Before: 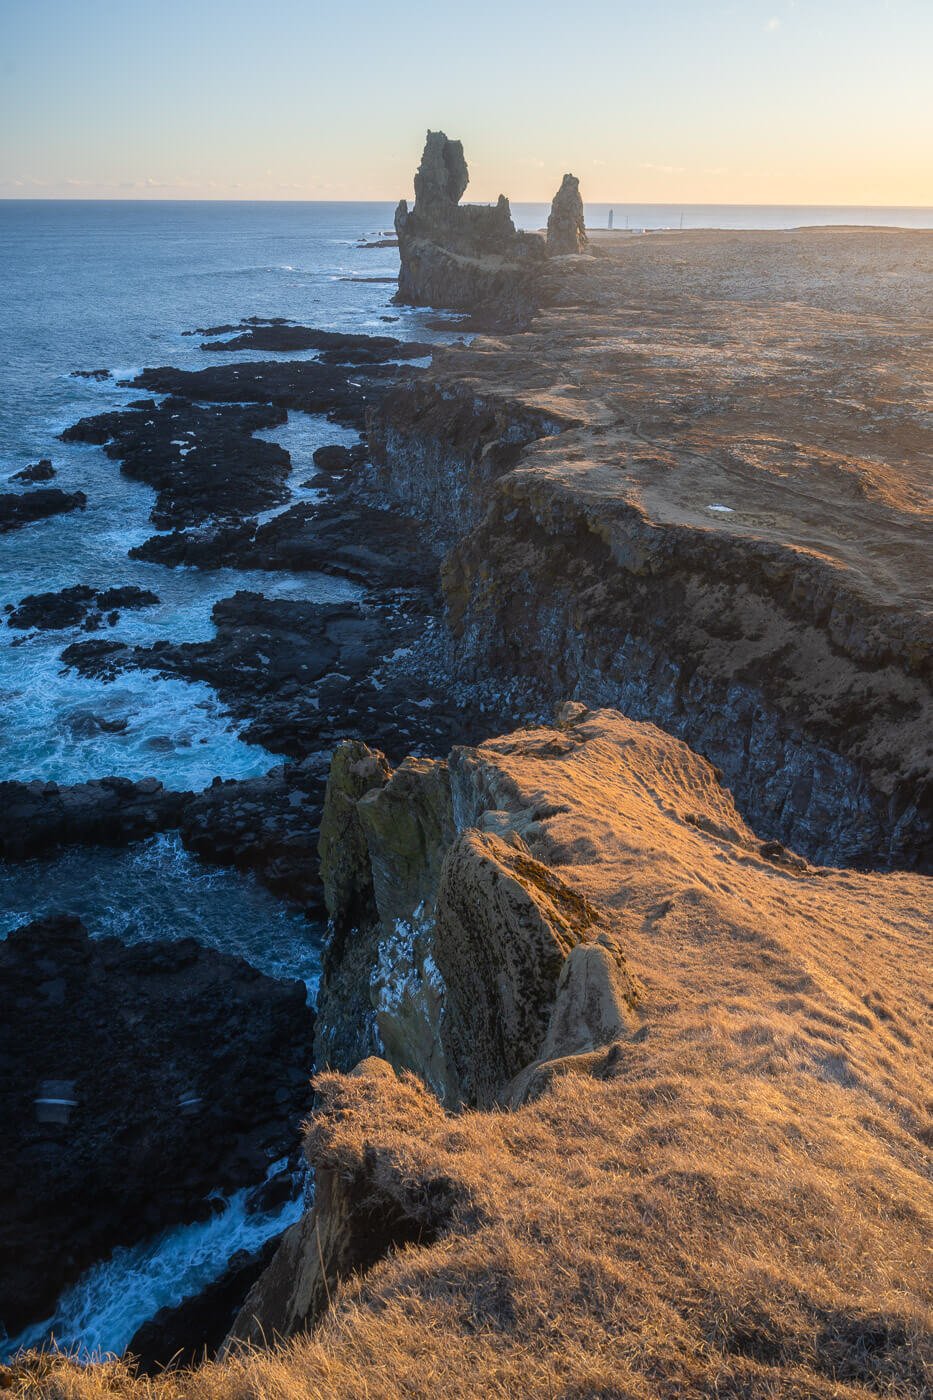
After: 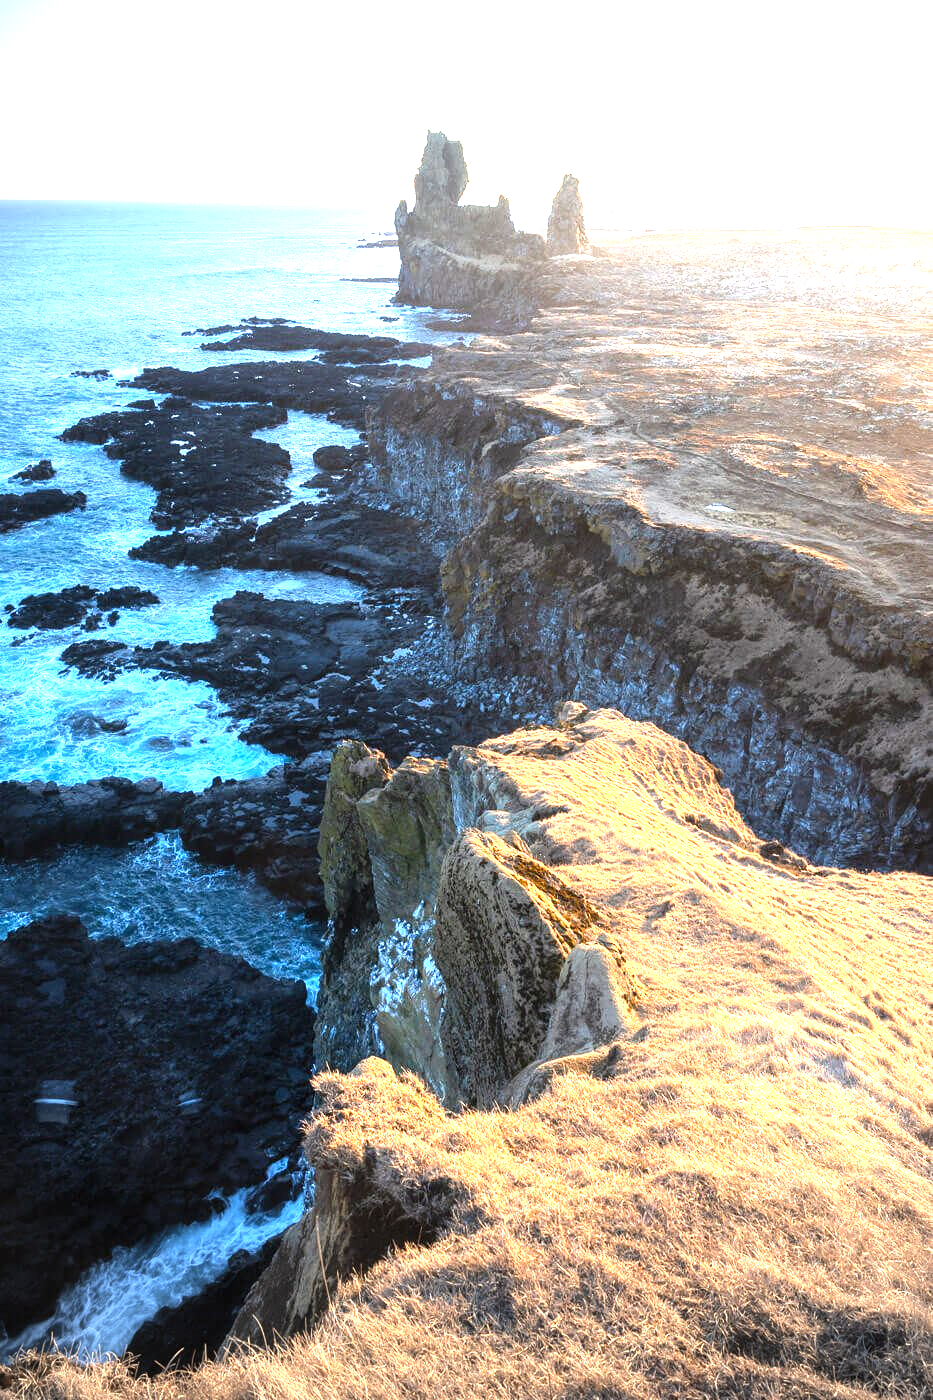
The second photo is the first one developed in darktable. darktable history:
exposure: black level correction 0.001, exposure 1.66 EV, compensate highlight preservation false
tone equalizer: -8 EV -0.447 EV, -7 EV -0.357 EV, -6 EV -0.326 EV, -5 EV -0.222 EV, -3 EV 0.193 EV, -2 EV 0.344 EV, -1 EV 0.364 EV, +0 EV 0.425 EV, edges refinement/feathering 500, mask exposure compensation -1.57 EV, preserve details no
vignetting: center (0.041, -0.085)
